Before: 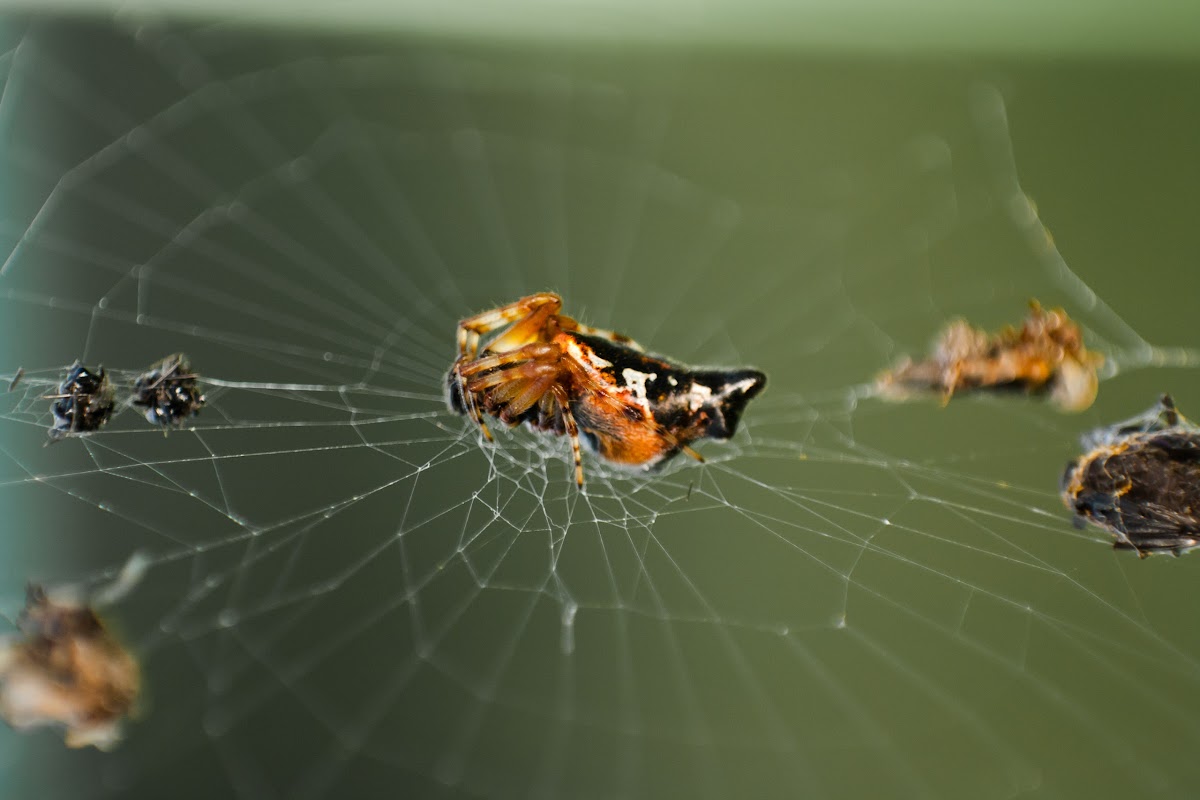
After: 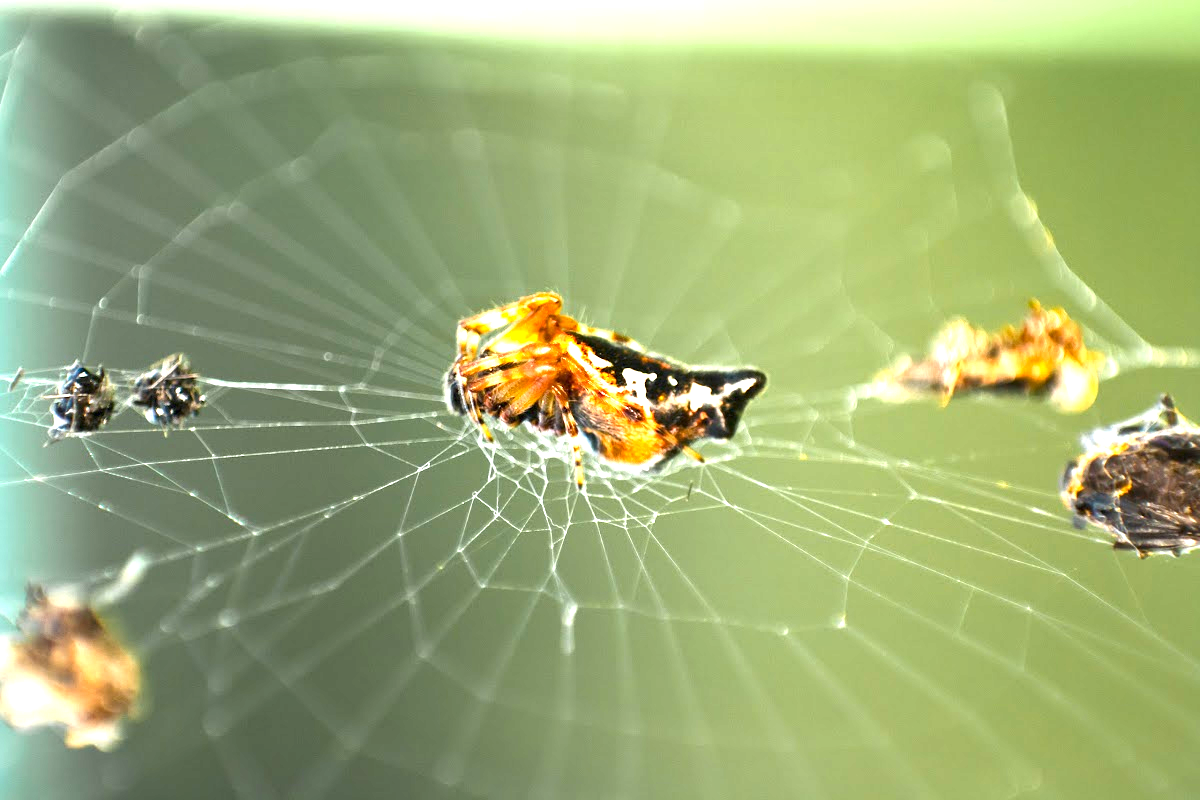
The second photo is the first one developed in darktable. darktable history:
color balance rgb: linear chroma grading › global chroma 6.251%, perceptual saturation grading › global saturation 0.852%
exposure: exposure 1.999 EV, compensate highlight preservation false
shadows and highlights: shadows 75.75, highlights -25.95, soften with gaussian
